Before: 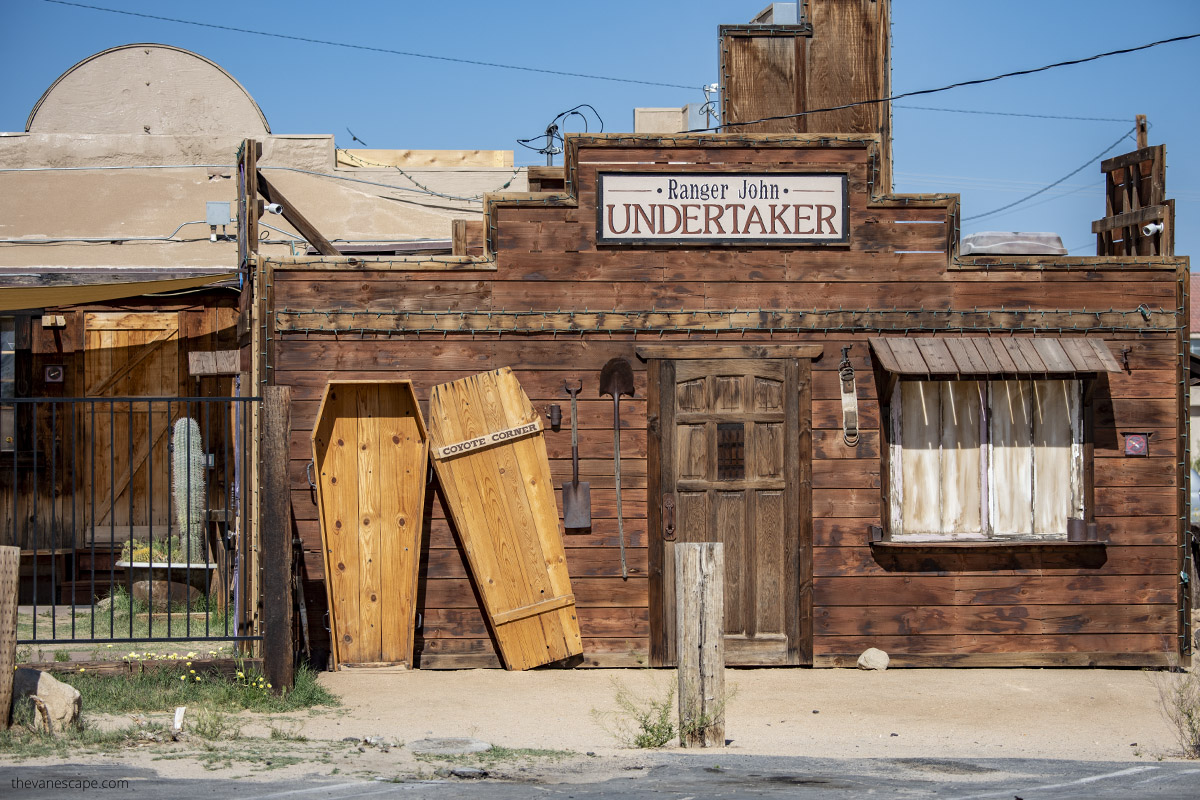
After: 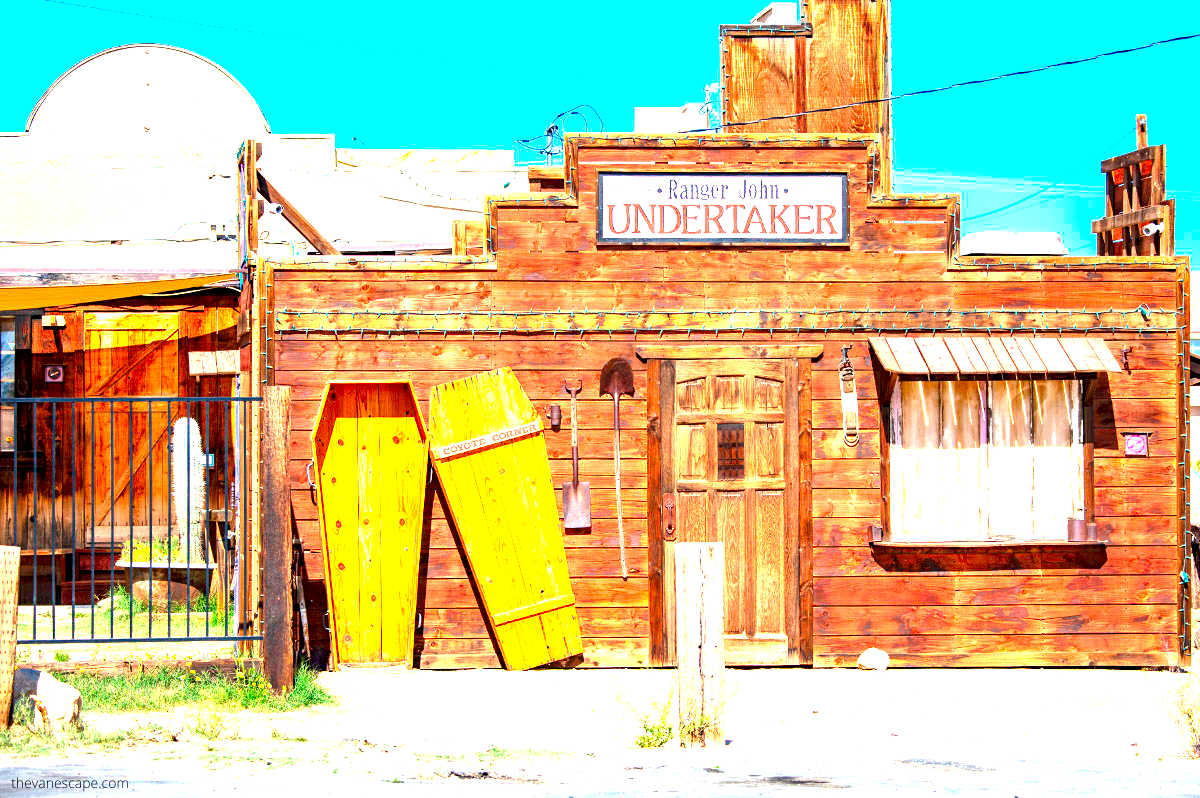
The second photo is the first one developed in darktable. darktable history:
crop: top 0.05%, bottom 0.098%
color correction: saturation 1.8
exposure: black level correction 0, exposure 1.45 EV, compensate exposure bias true, compensate highlight preservation false
local contrast: highlights 100%, shadows 100%, detail 120%, midtone range 0.2
